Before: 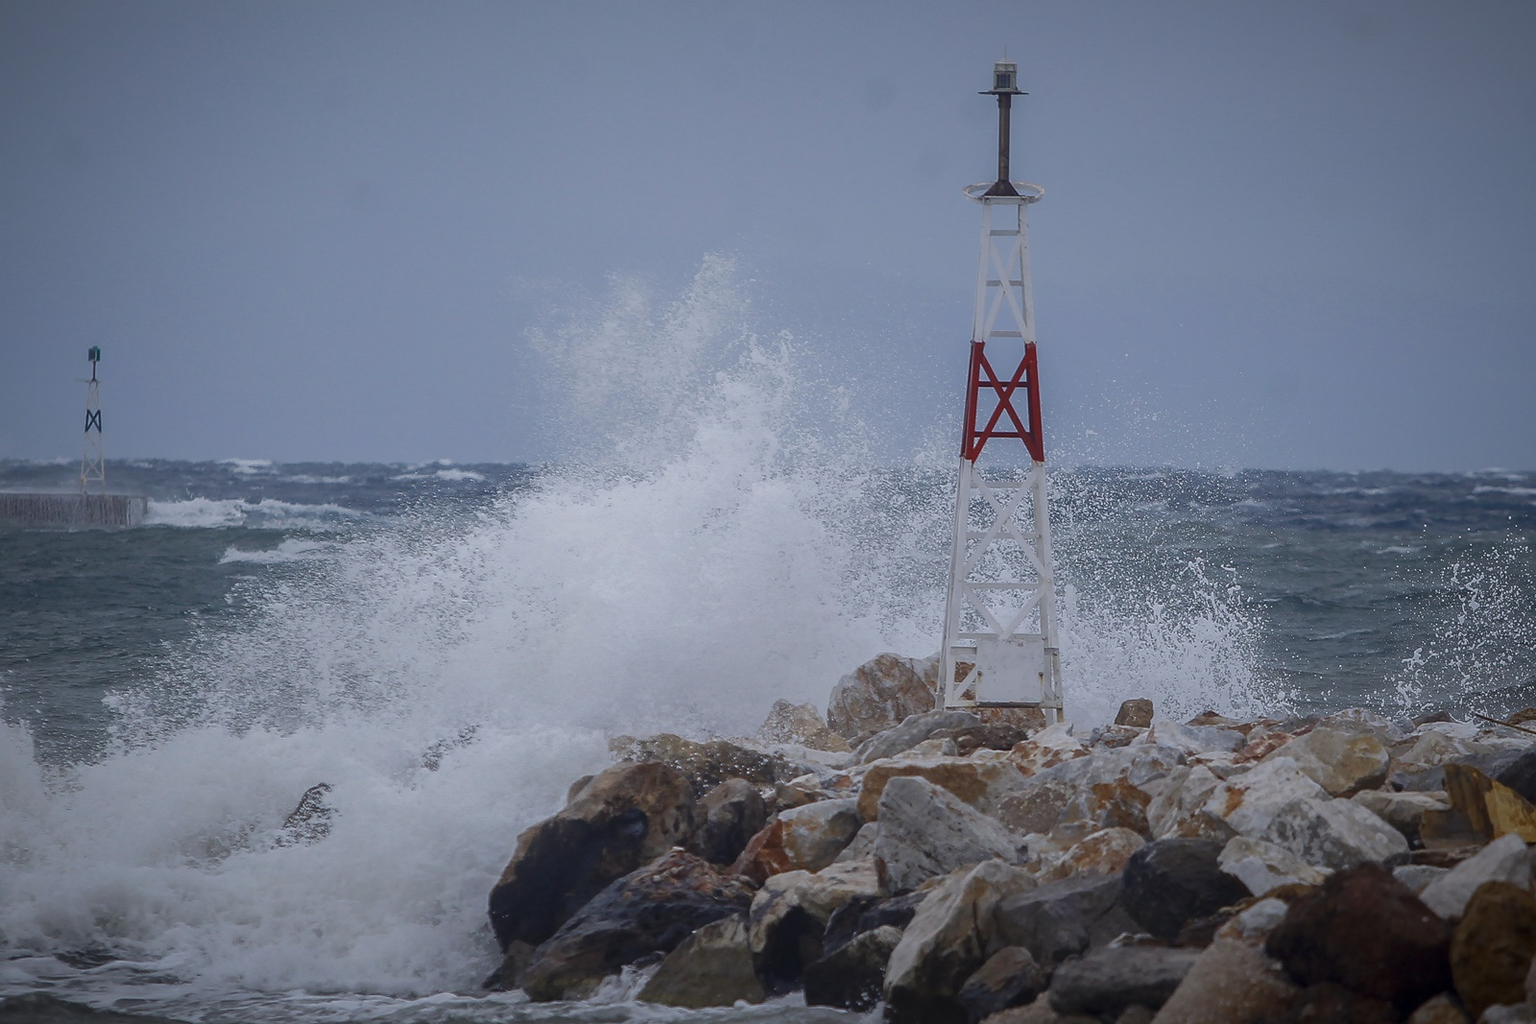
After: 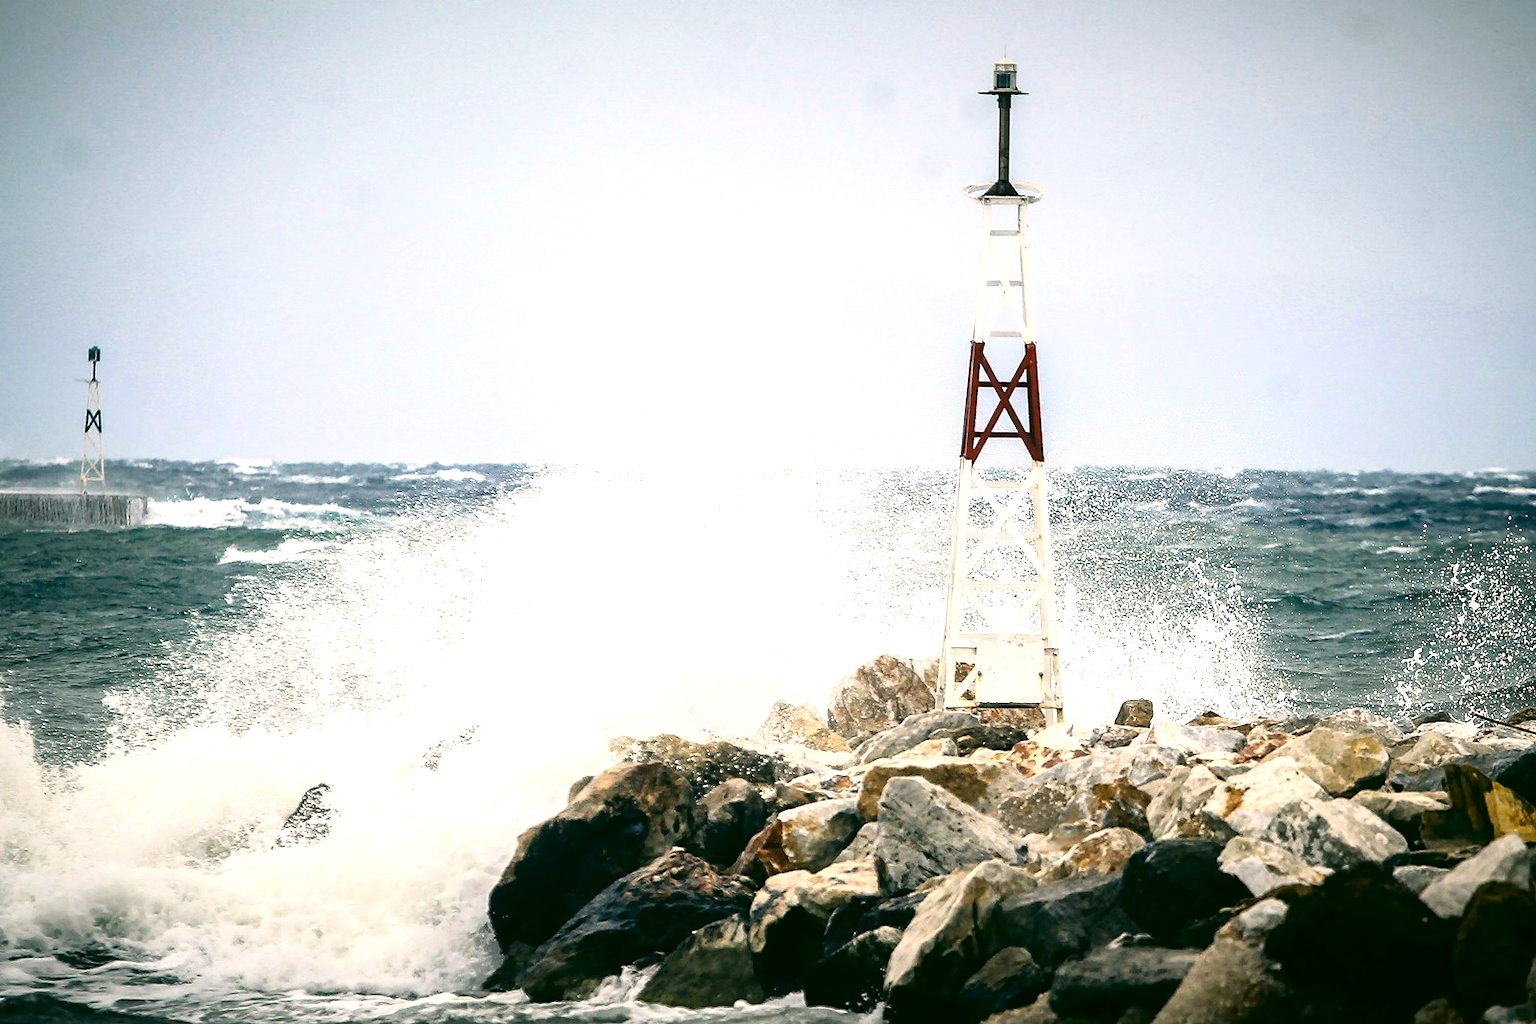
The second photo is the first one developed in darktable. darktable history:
levels: levels [0, 0.43, 0.859]
rgb curve: curves: ch0 [(0, 0) (0.21, 0.15) (0.24, 0.21) (0.5, 0.75) (0.75, 0.96) (0.89, 0.99) (1, 1)]; ch1 [(0, 0.02) (0.21, 0.13) (0.25, 0.2) (0.5, 0.67) (0.75, 0.9) (0.89, 0.97) (1, 1)]; ch2 [(0, 0.02) (0.21, 0.13) (0.25, 0.2) (0.5, 0.67) (0.75, 0.9) (0.89, 0.97) (1, 1)], compensate middle gray true
color correction: highlights a* 5.3, highlights b* 24.26, shadows a* -15.58, shadows b* 4.02
